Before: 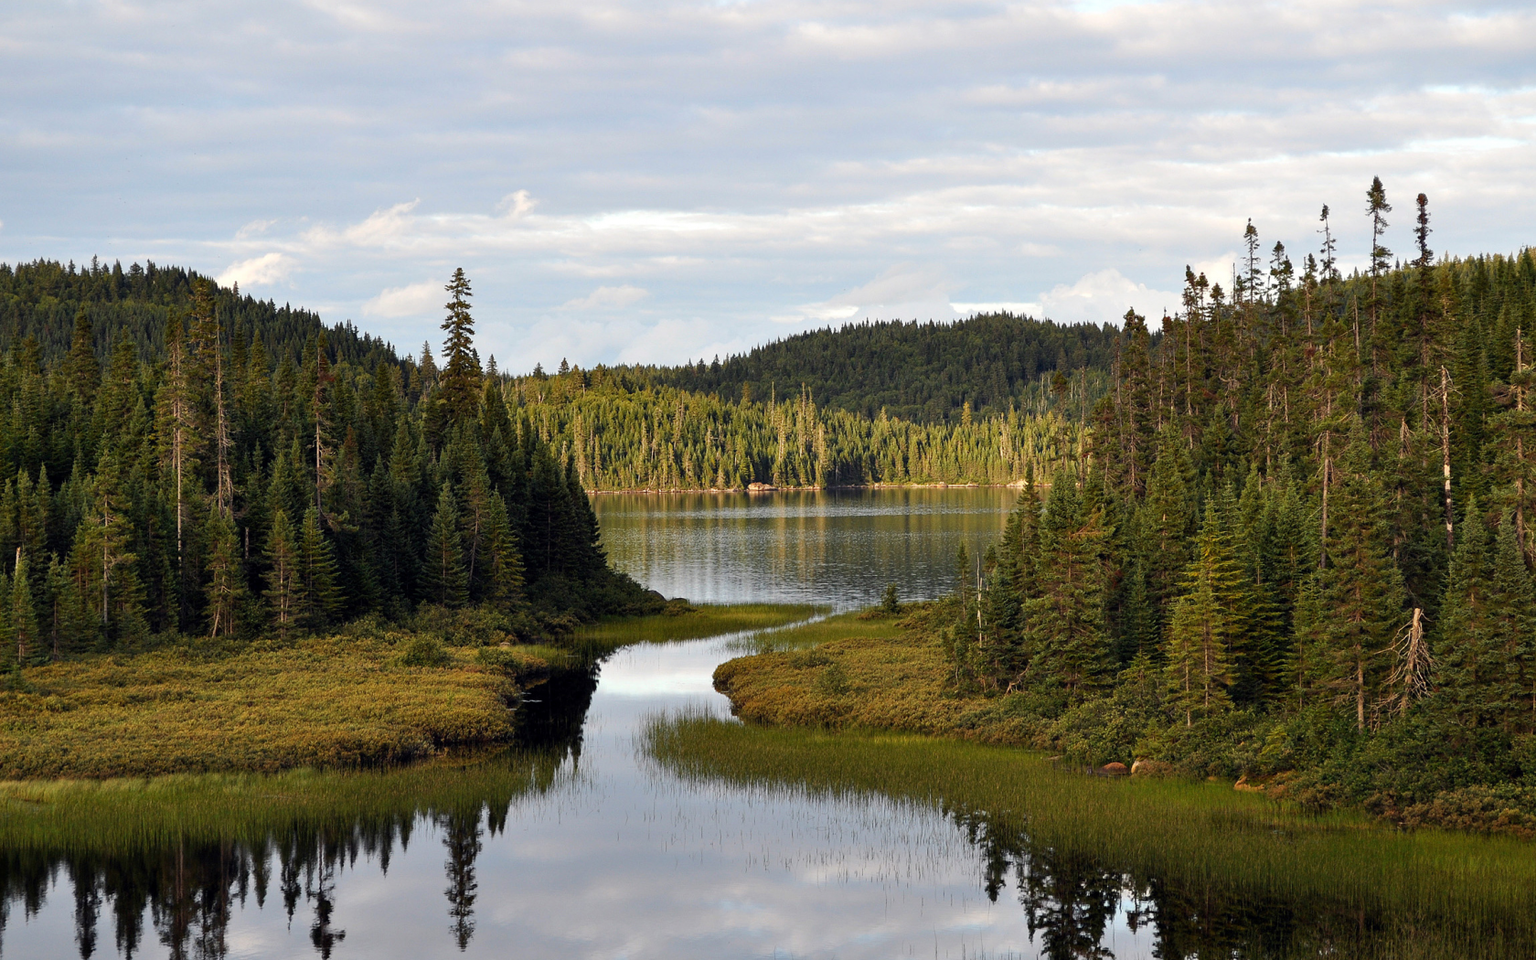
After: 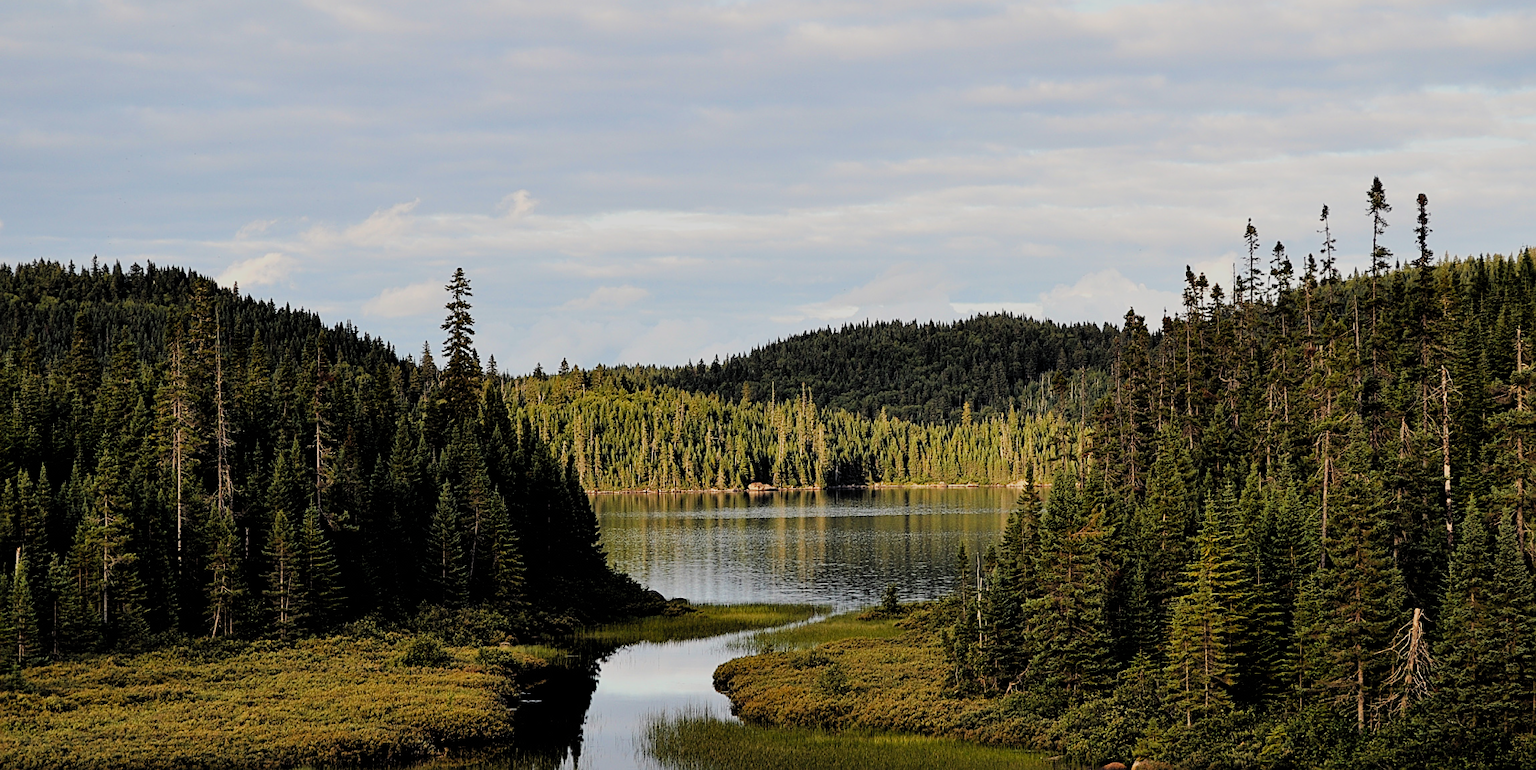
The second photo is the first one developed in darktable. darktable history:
crop: bottom 19.644%
sharpen: on, module defaults
filmic rgb: black relative exposure -4.58 EV, white relative exposure 4.8 EV, threshold 3 EV, hardness 2.36, latitude 36.07%, contrast 1.048, highlights saturation mix 1.32%, shadows ↔ highlights balance 1.25%, color science v4 (2020), enable highlight reconstruction true
